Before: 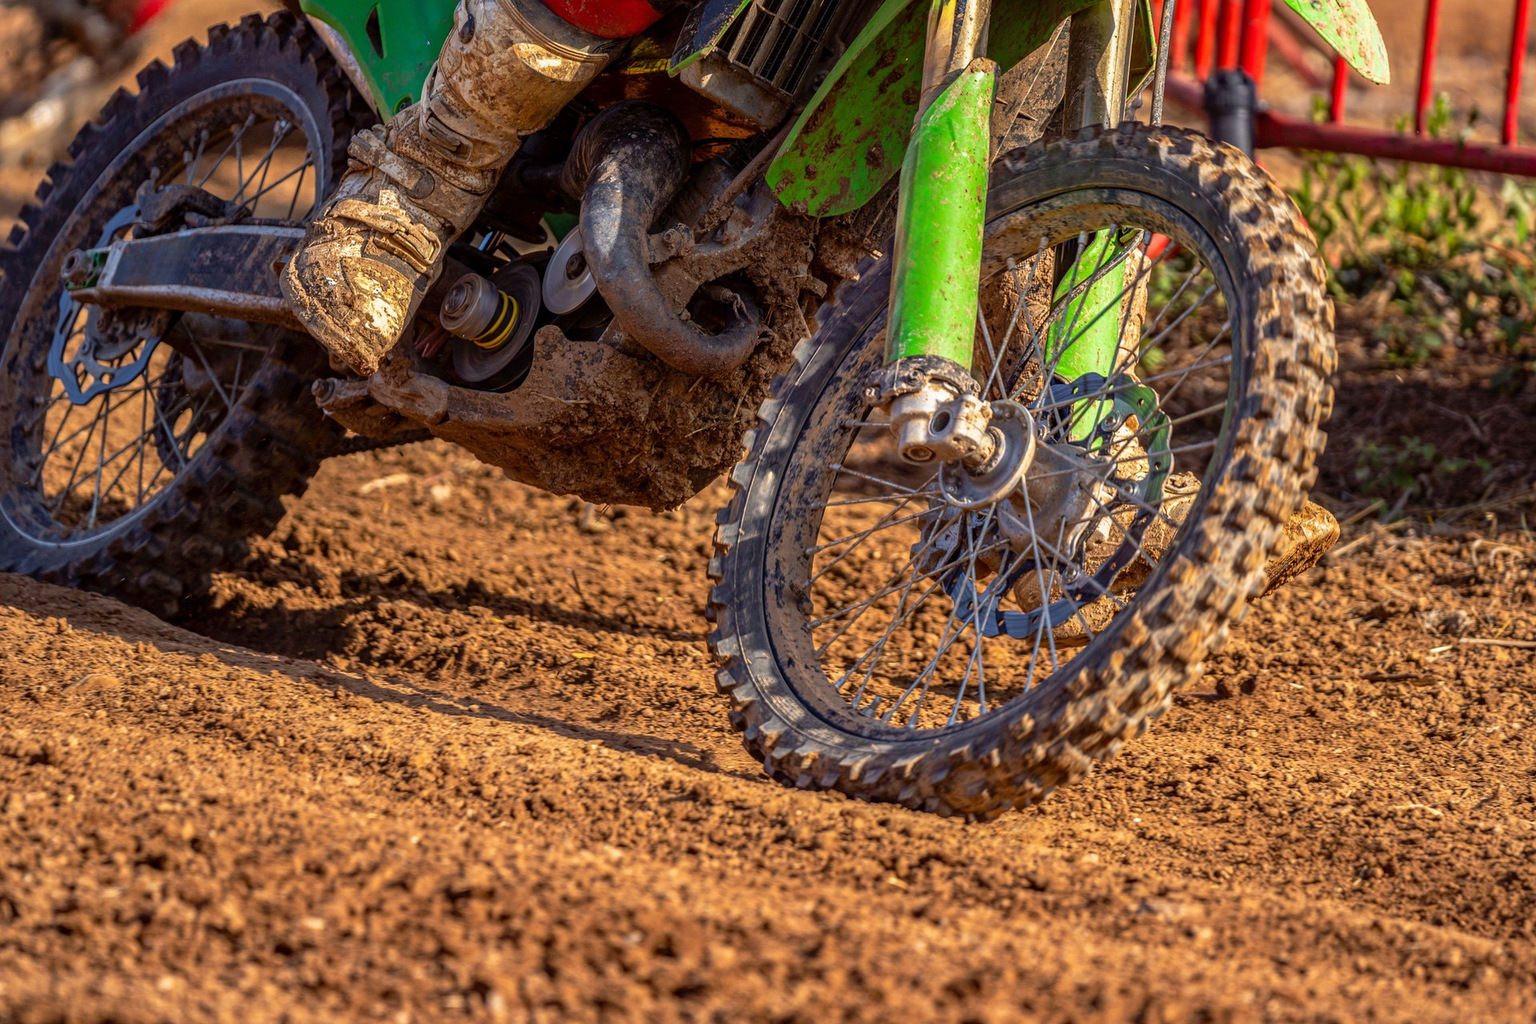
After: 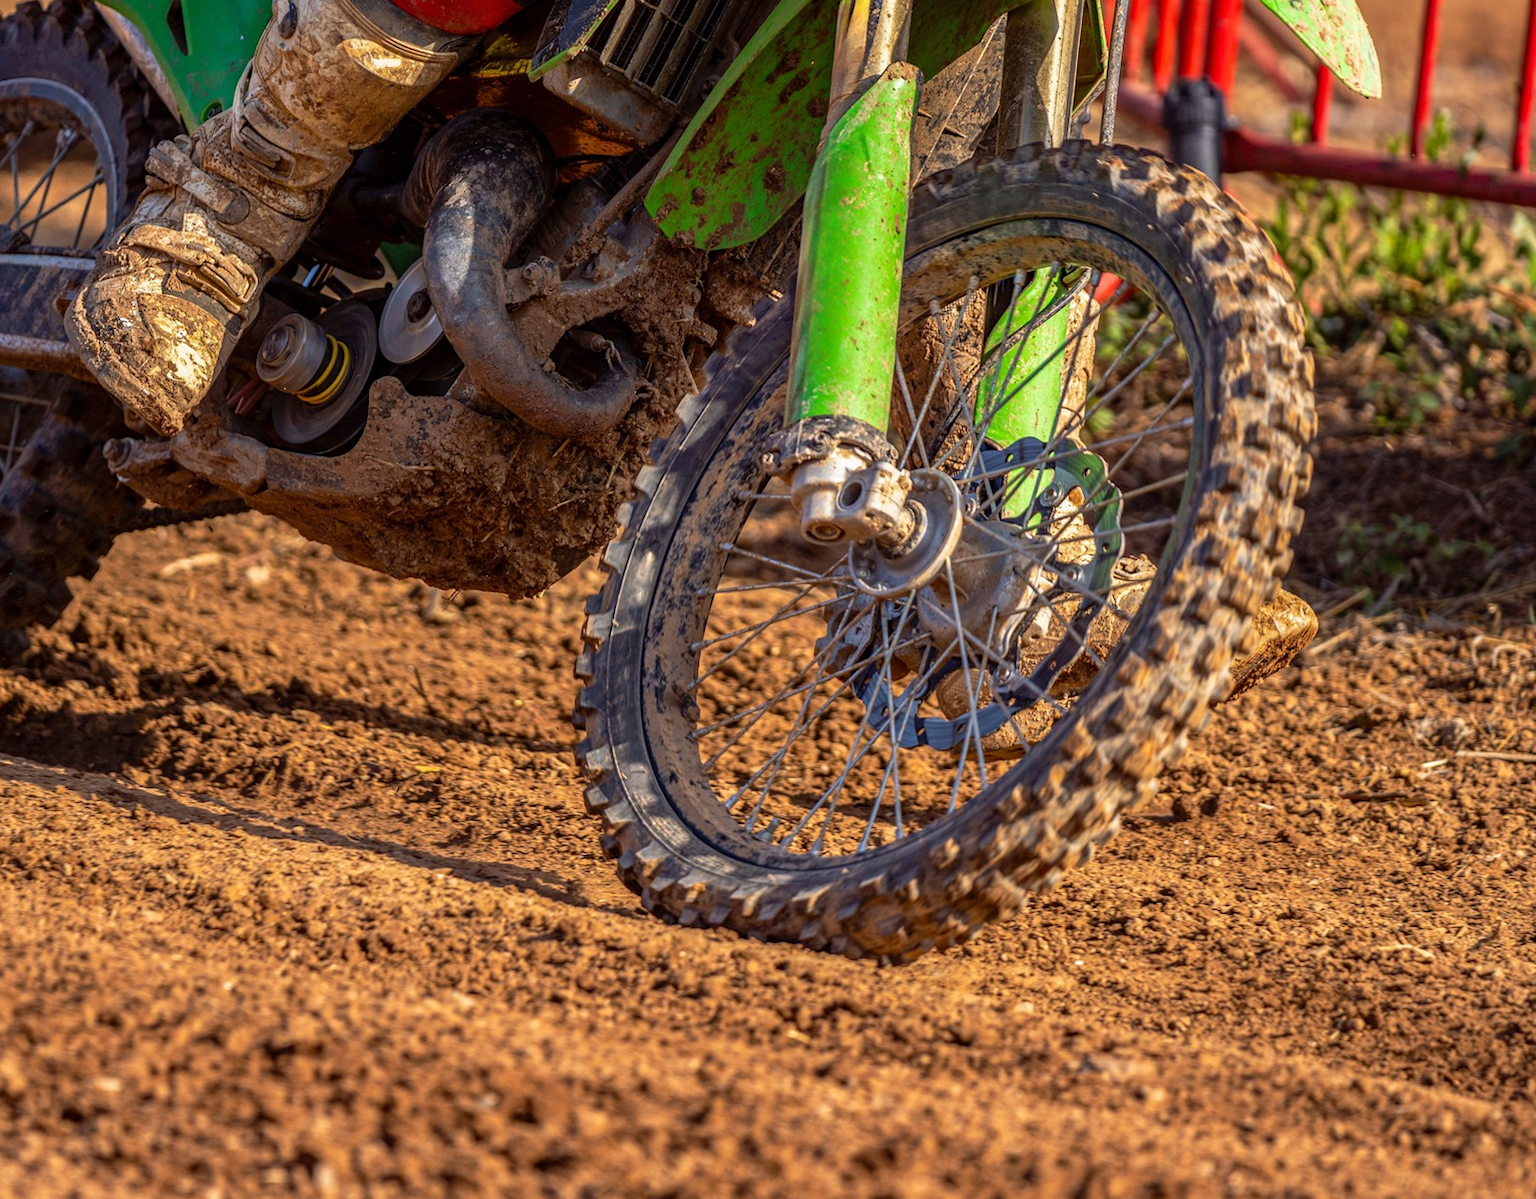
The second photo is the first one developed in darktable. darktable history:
crop and rotate: left 14.584%
rotate and perspective: rotation 0.174°, lens shift (vertical) 0.013, lens shift (horizontal) 0.019, shear 0.001, automatic cropping original format, crop left 0.007, crop right 0.991, crop top 0.016, crop bottom 0.997
